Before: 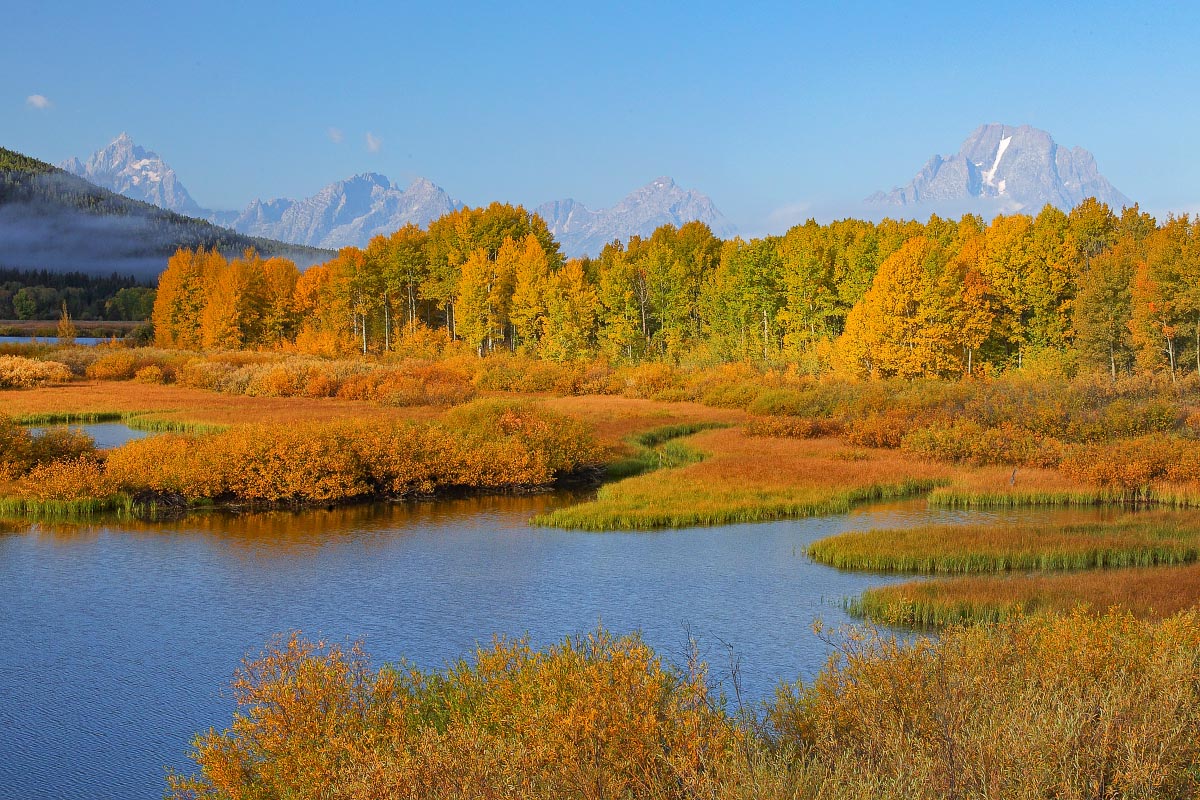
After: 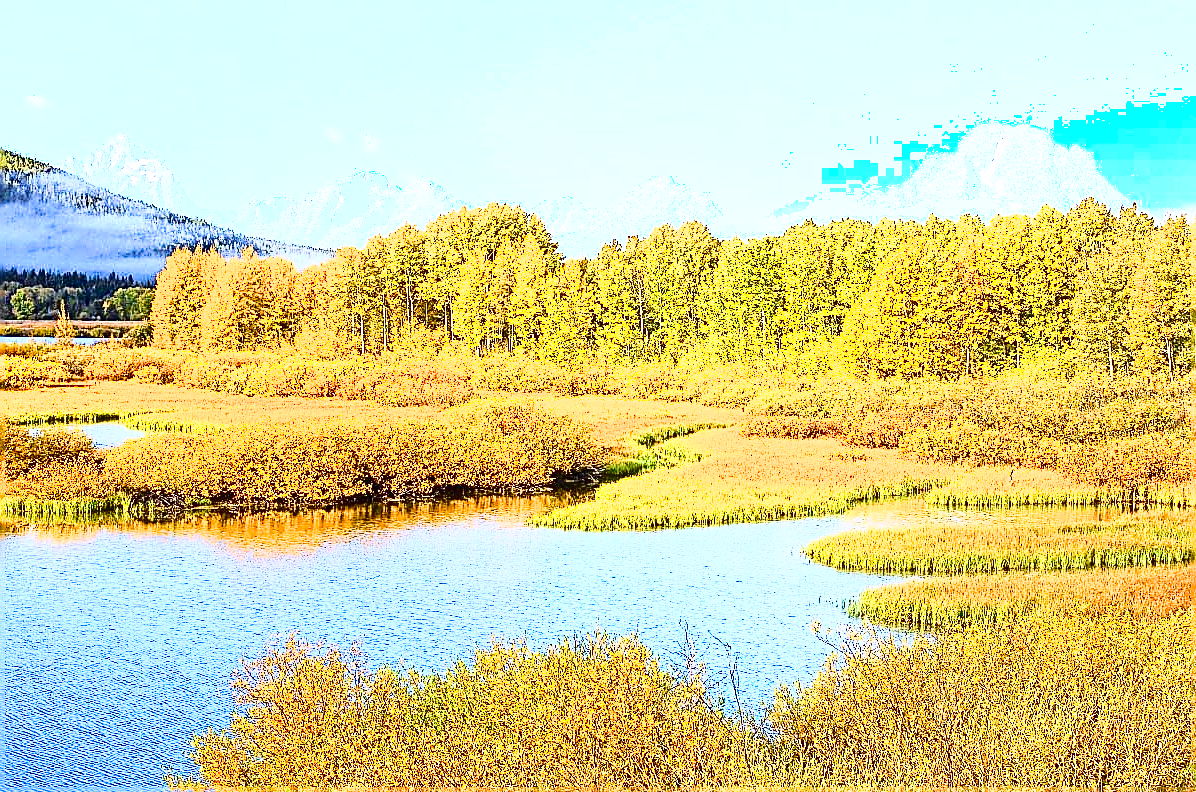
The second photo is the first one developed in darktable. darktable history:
color calibration: illuminant as shot in camera, x 0.358, y 0.373, temperature 4628.91 K
crop: left 0.175%
exposure: black level correction 0, exposure 1.39 EV, compensate highlight preservation false
tone curve: curves: ch0 [(0, 0.019) (0.078, 0.058) (0.223, 0.217) (0.424, 0.553) (0.631, 0.764) (0.816, 0.932) (1, 1)]; ch1 [(0, 0) (0.262, 0.227) (0.417, 0.386) (0.469, 0.467) (0.502, 0.503) (0.544, 0.548) (0.57, 0.579) (0.608, 0.62) (0.65, 0.68) (0.994, 0.987)]; ch2 [(0, 0) (0.262, 0.188) (0.5, 0.504) (0.553, 0.592) (0.599, 0.653) (1, 1)], color space Lab, independent channels, preserve colors none
shadows and highlights: shadows -60.71, white point adjustment -5.05, highlights 60.99
sharpen: amount 1.993
velvia: strength 32.15%, mid-tones bias 0.204
